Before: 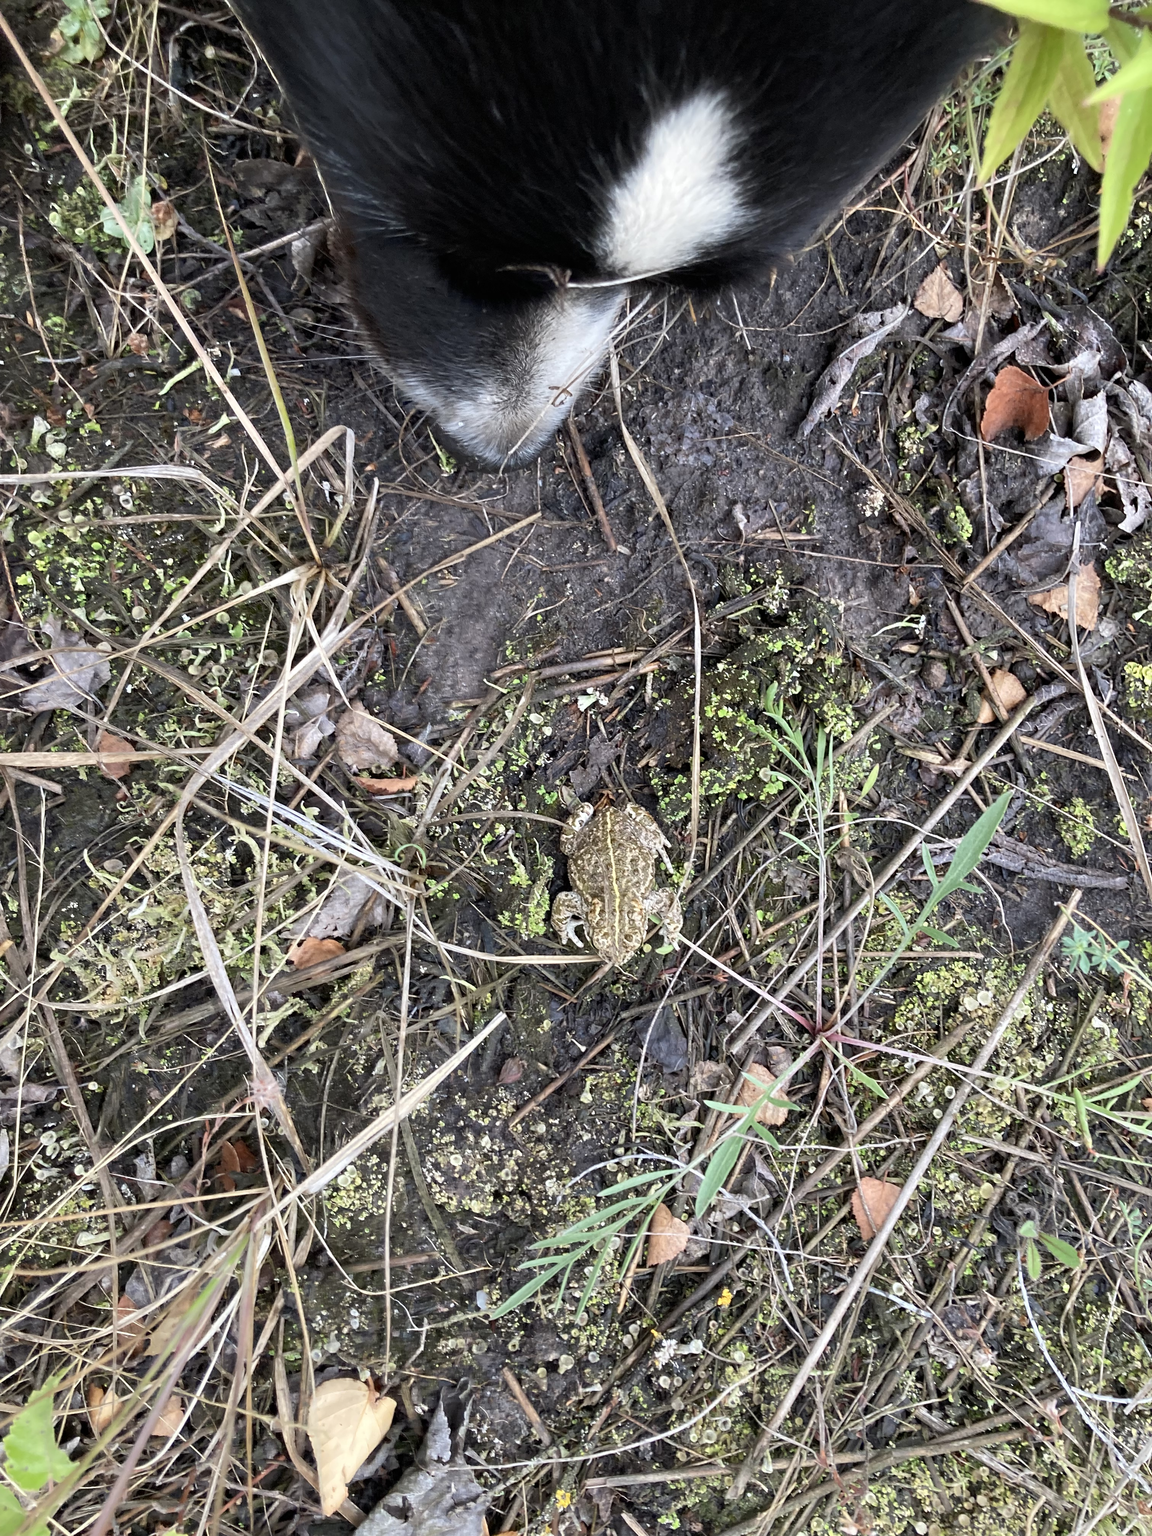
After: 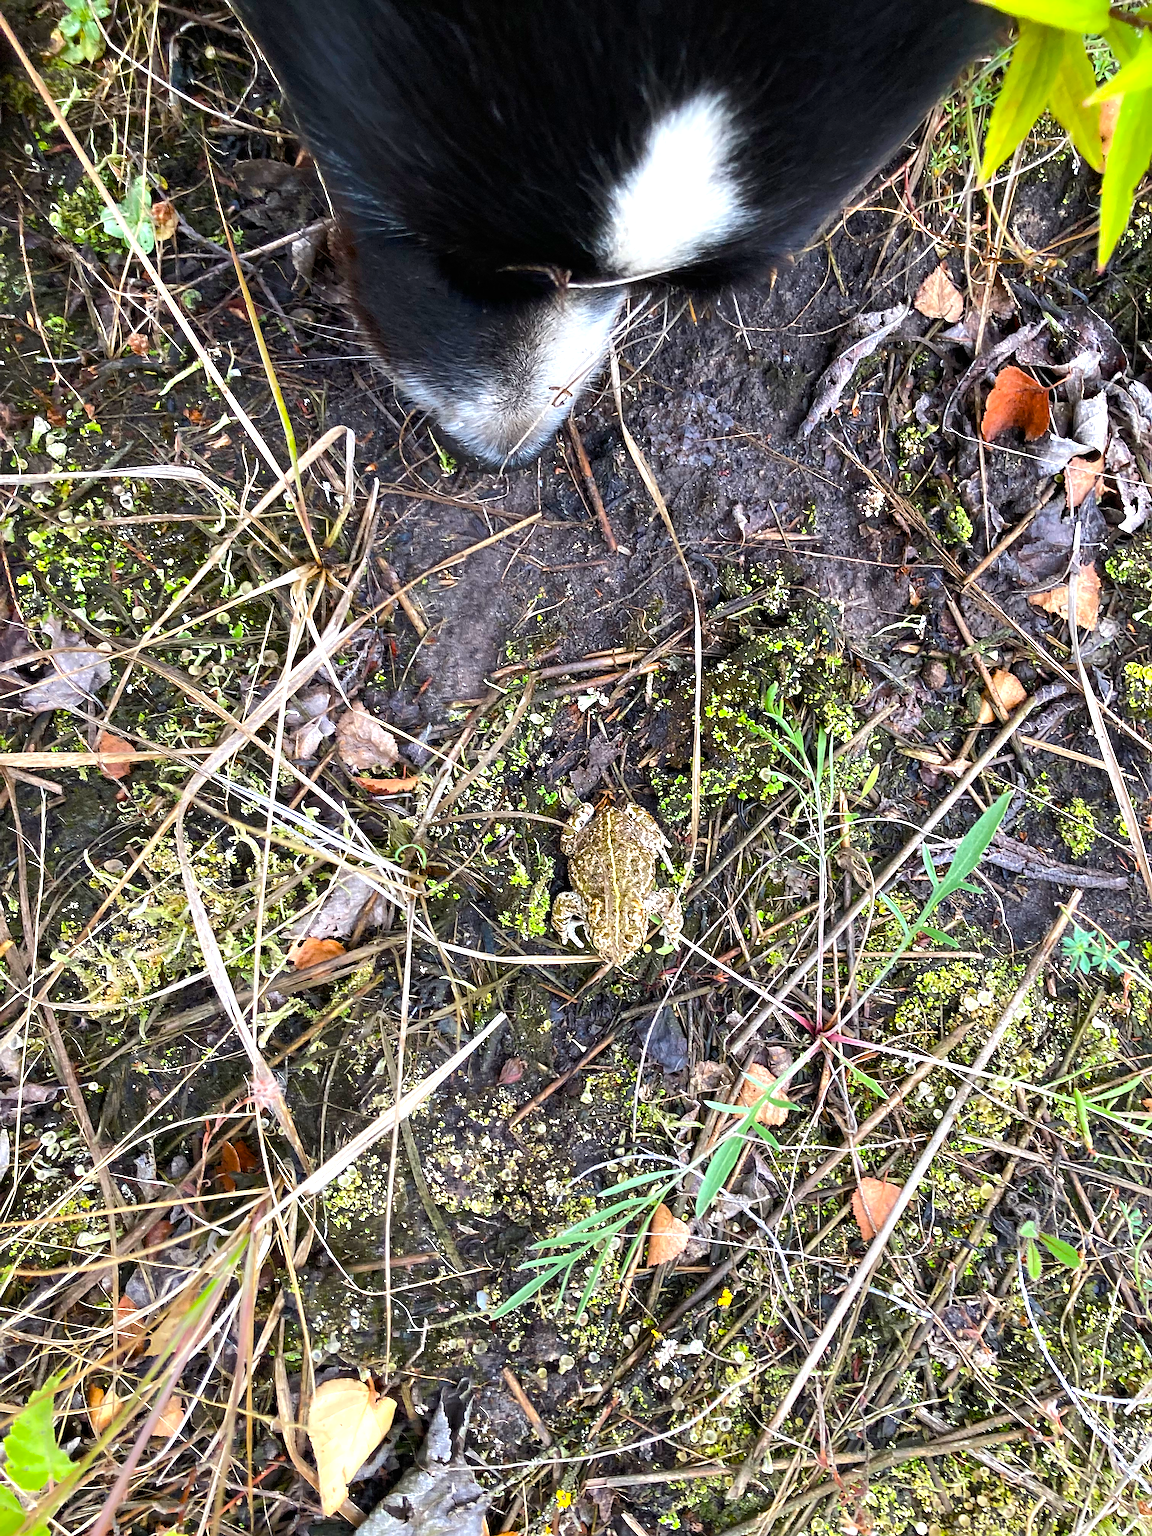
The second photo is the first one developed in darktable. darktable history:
sharpen: on, module defaults
color balance rgb: linear chroma grading › global chroma 9%, perceptual saturation grading › global saturation 36%, perceptual saturation grading › shadows 35%, perceptual brilliance grading › global brilliance 15%, perceptual brilliance grading › shadows -35%, global vibrance 15%
base curve: curves: ch0 [(0, 0) (0.262, 0.32) (0.722, 0.705) (1, 1)]
